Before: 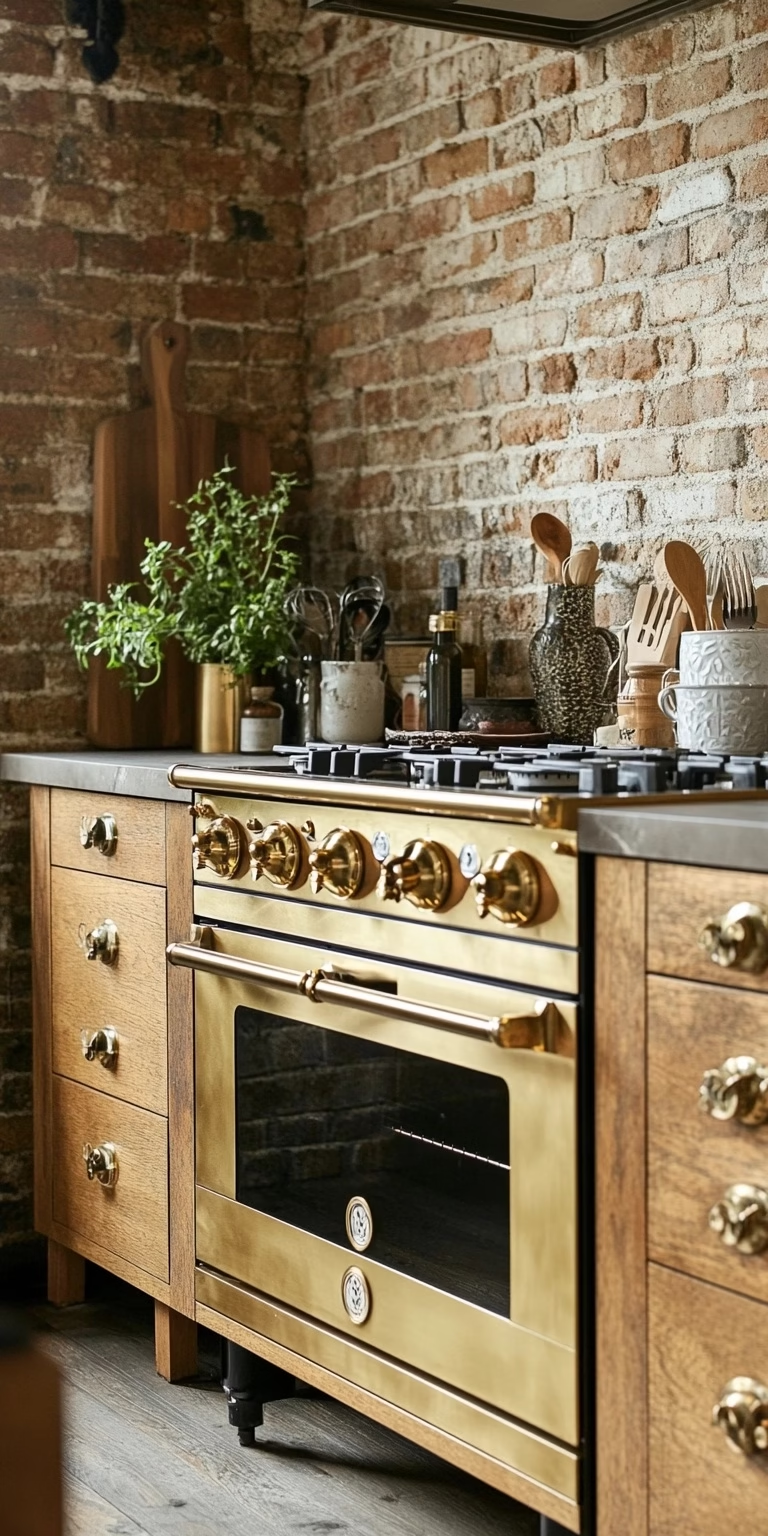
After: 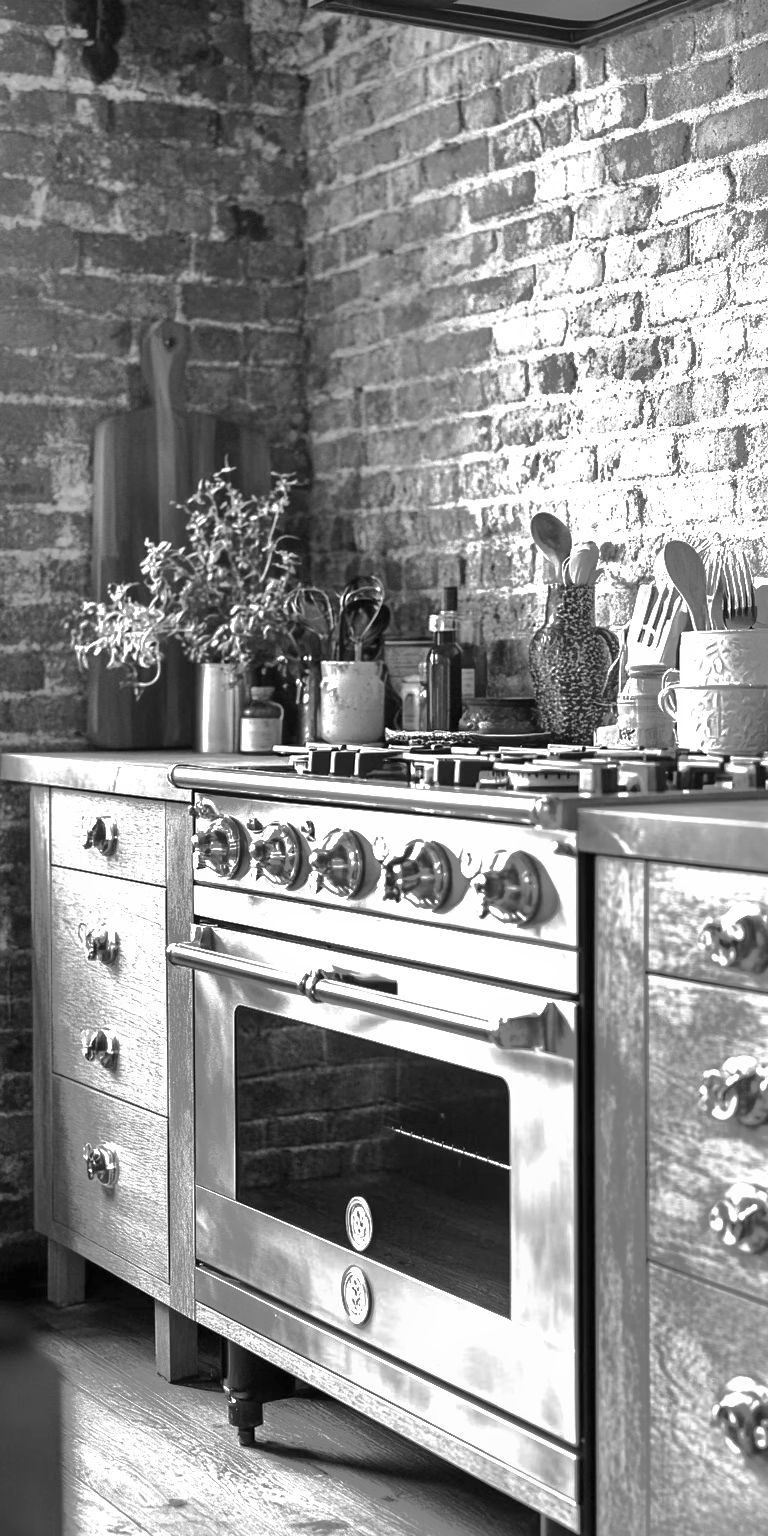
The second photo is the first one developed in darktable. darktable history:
shadows and highlights: shadows 25, highlights -70
monochrome: on, module defaults
exposure: black level correction 0, exposure 1 EV, compensate exposure bias true, compensate highlight preservation false
